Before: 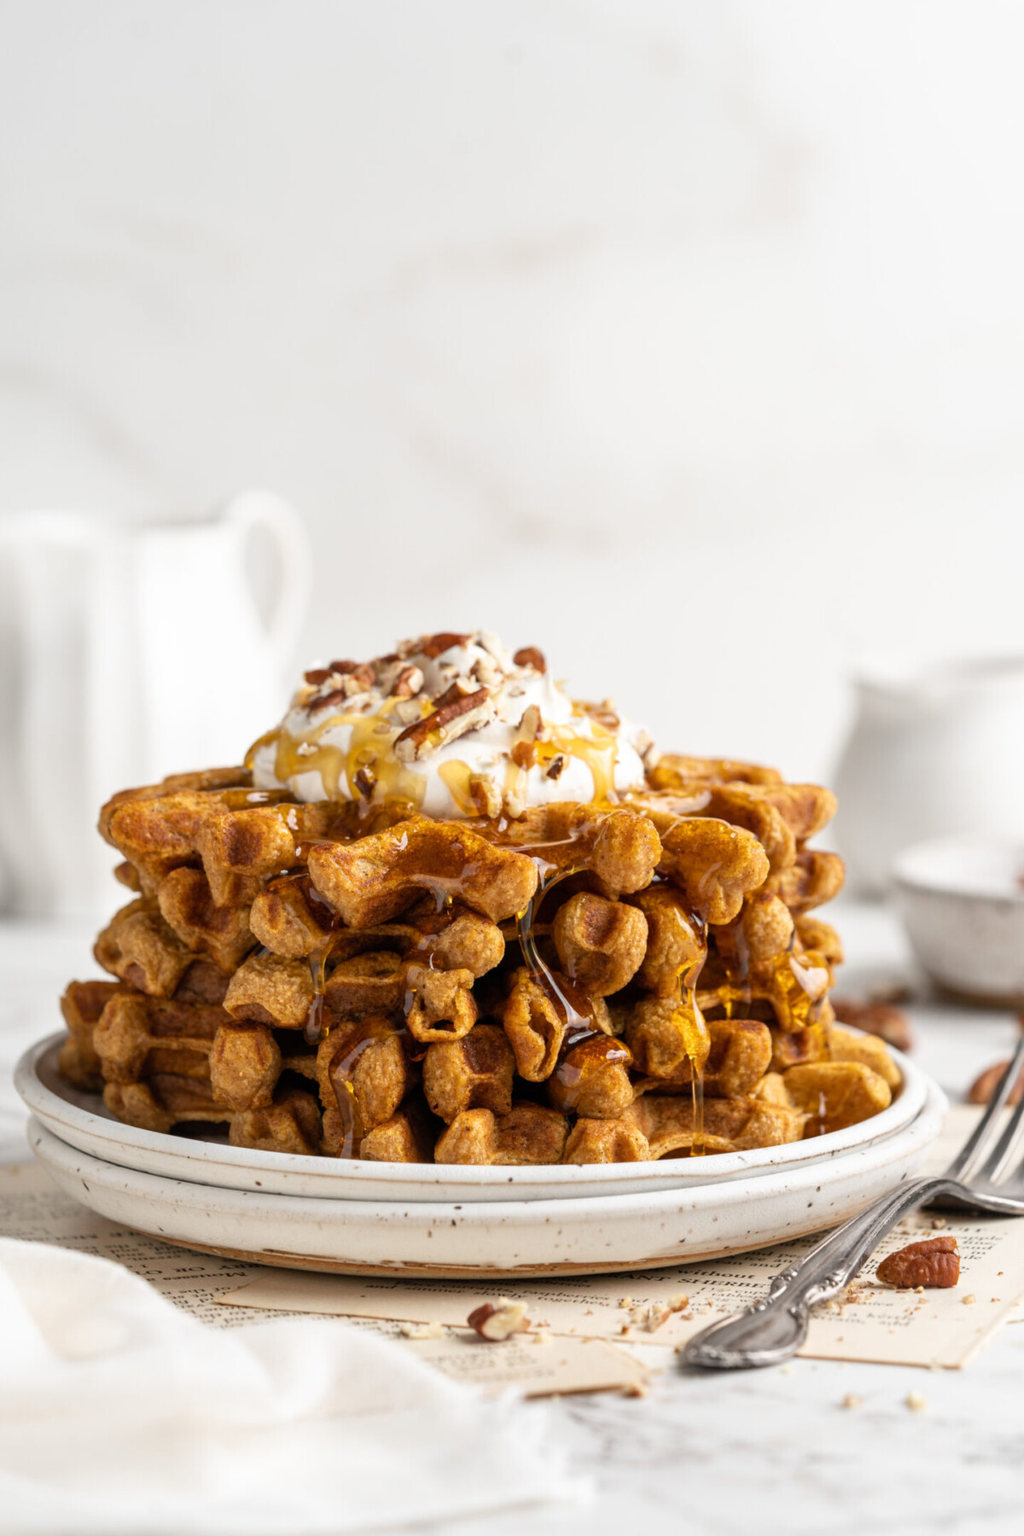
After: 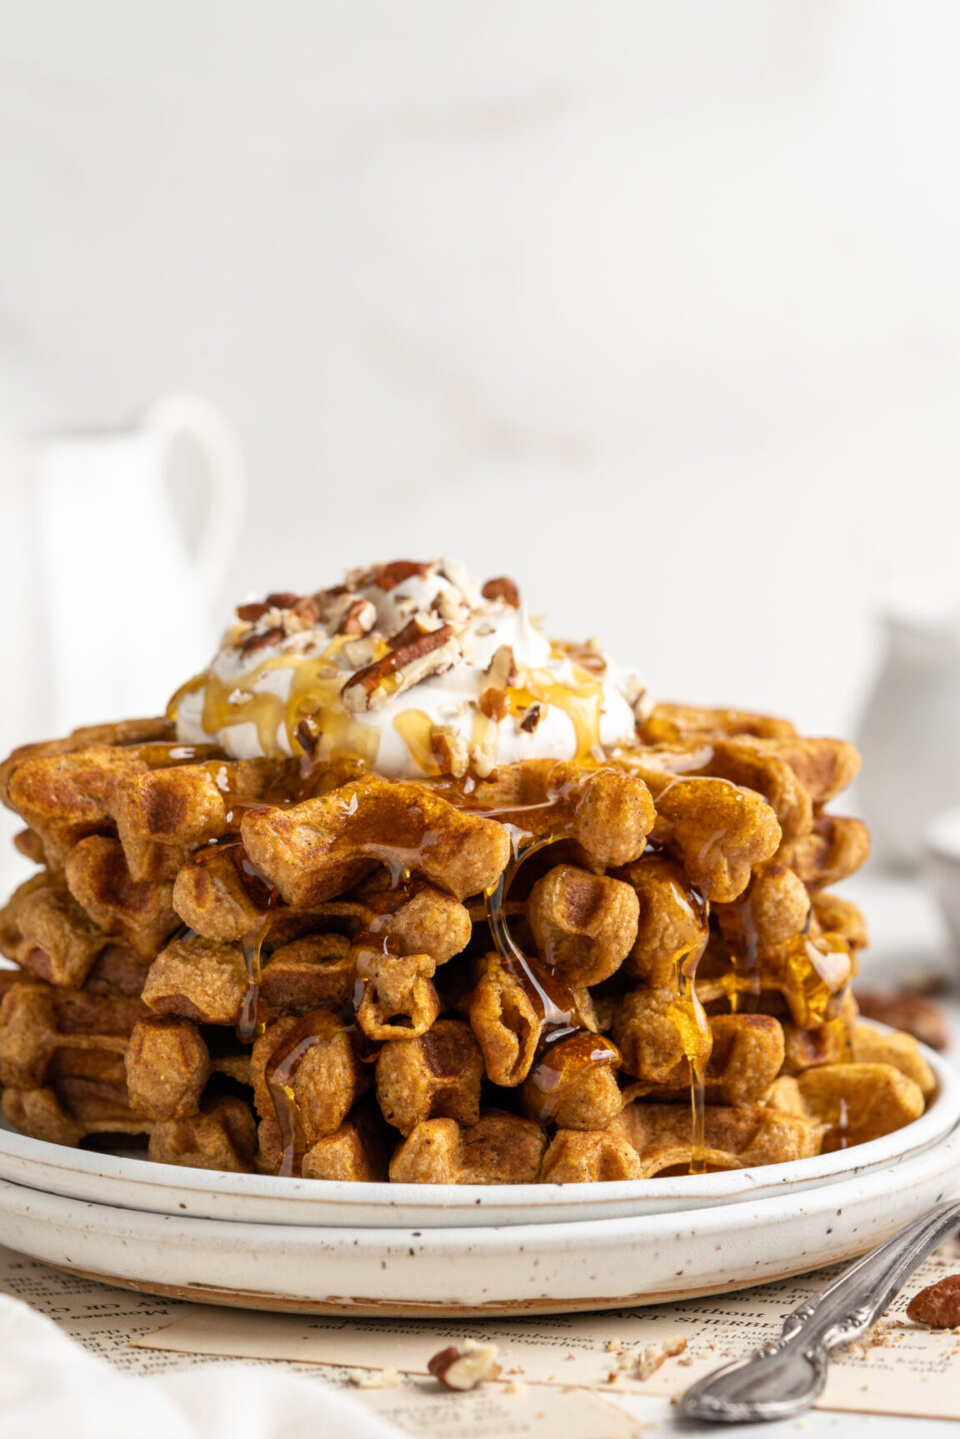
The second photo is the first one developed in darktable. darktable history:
crop and rotate: left 10.02%, top 10.07%, right 9.936%, bottom 9.954%
